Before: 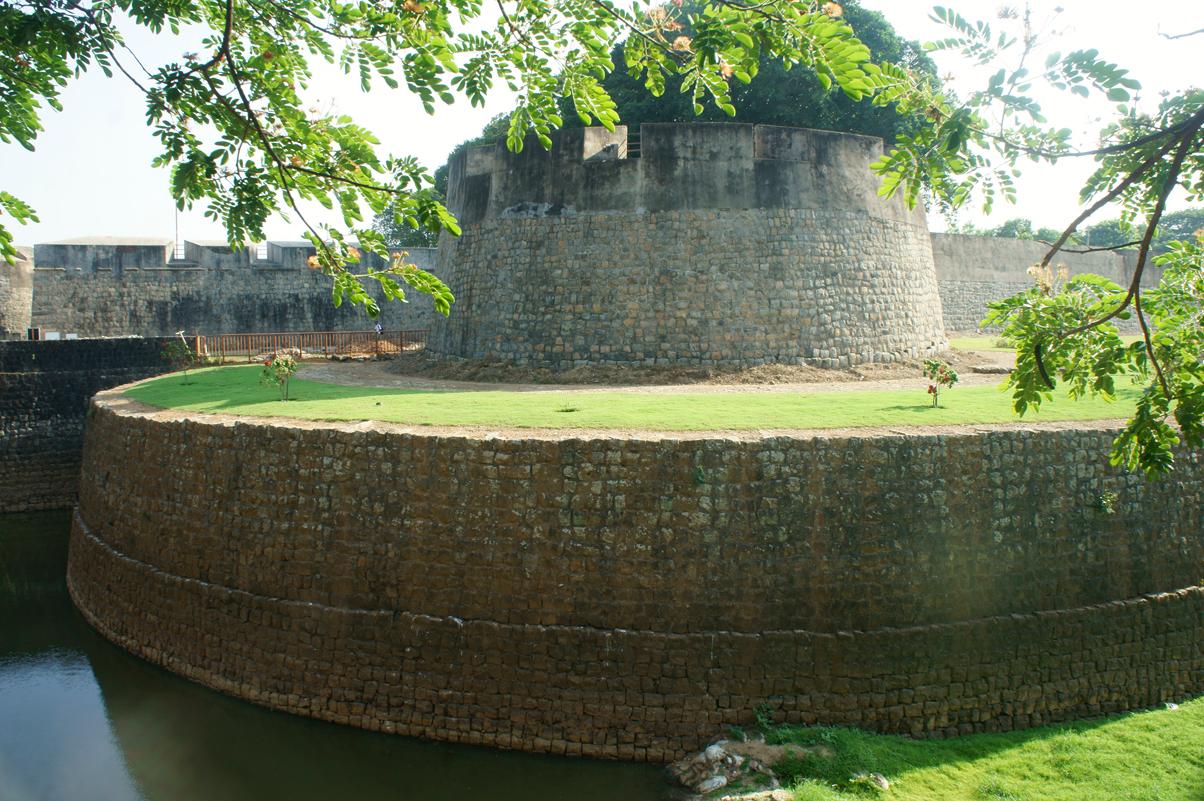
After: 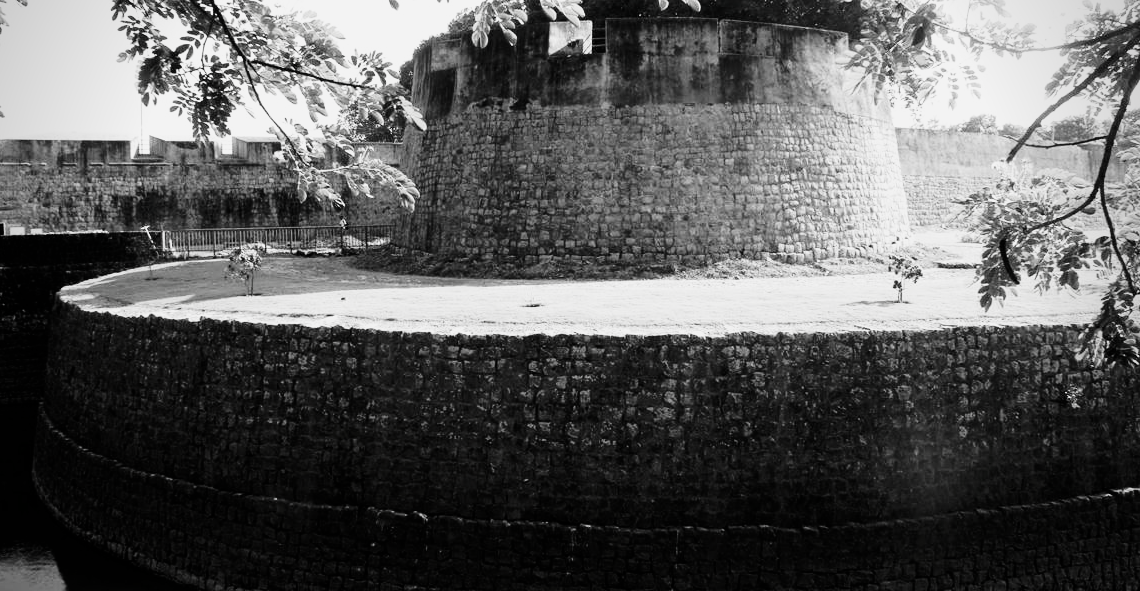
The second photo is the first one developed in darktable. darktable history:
vignetting: on, module defaults
crop and rotate: left 2.93%, top 13.275%, right 2.358%, bottom 12.84%
contrast brightness saturation: contrast -0.039, brightness -0.573, saturation -0.994
base curve: curves: ch0 [(0, 0) (0, 0) (0.002, 0.001) (0.008, 0.003) (0.019, 0.011) (0.037, 0.037) (0.064, 0.11) (0.102, 0.232) (0.152, 0.379) (0.216, 0.524) (0.296, 0.665) (0.394, 0.789) (0.512, 0.881) (0.651, 0.945) (0.813, 0.986) (1, 1)], preserve colors none
